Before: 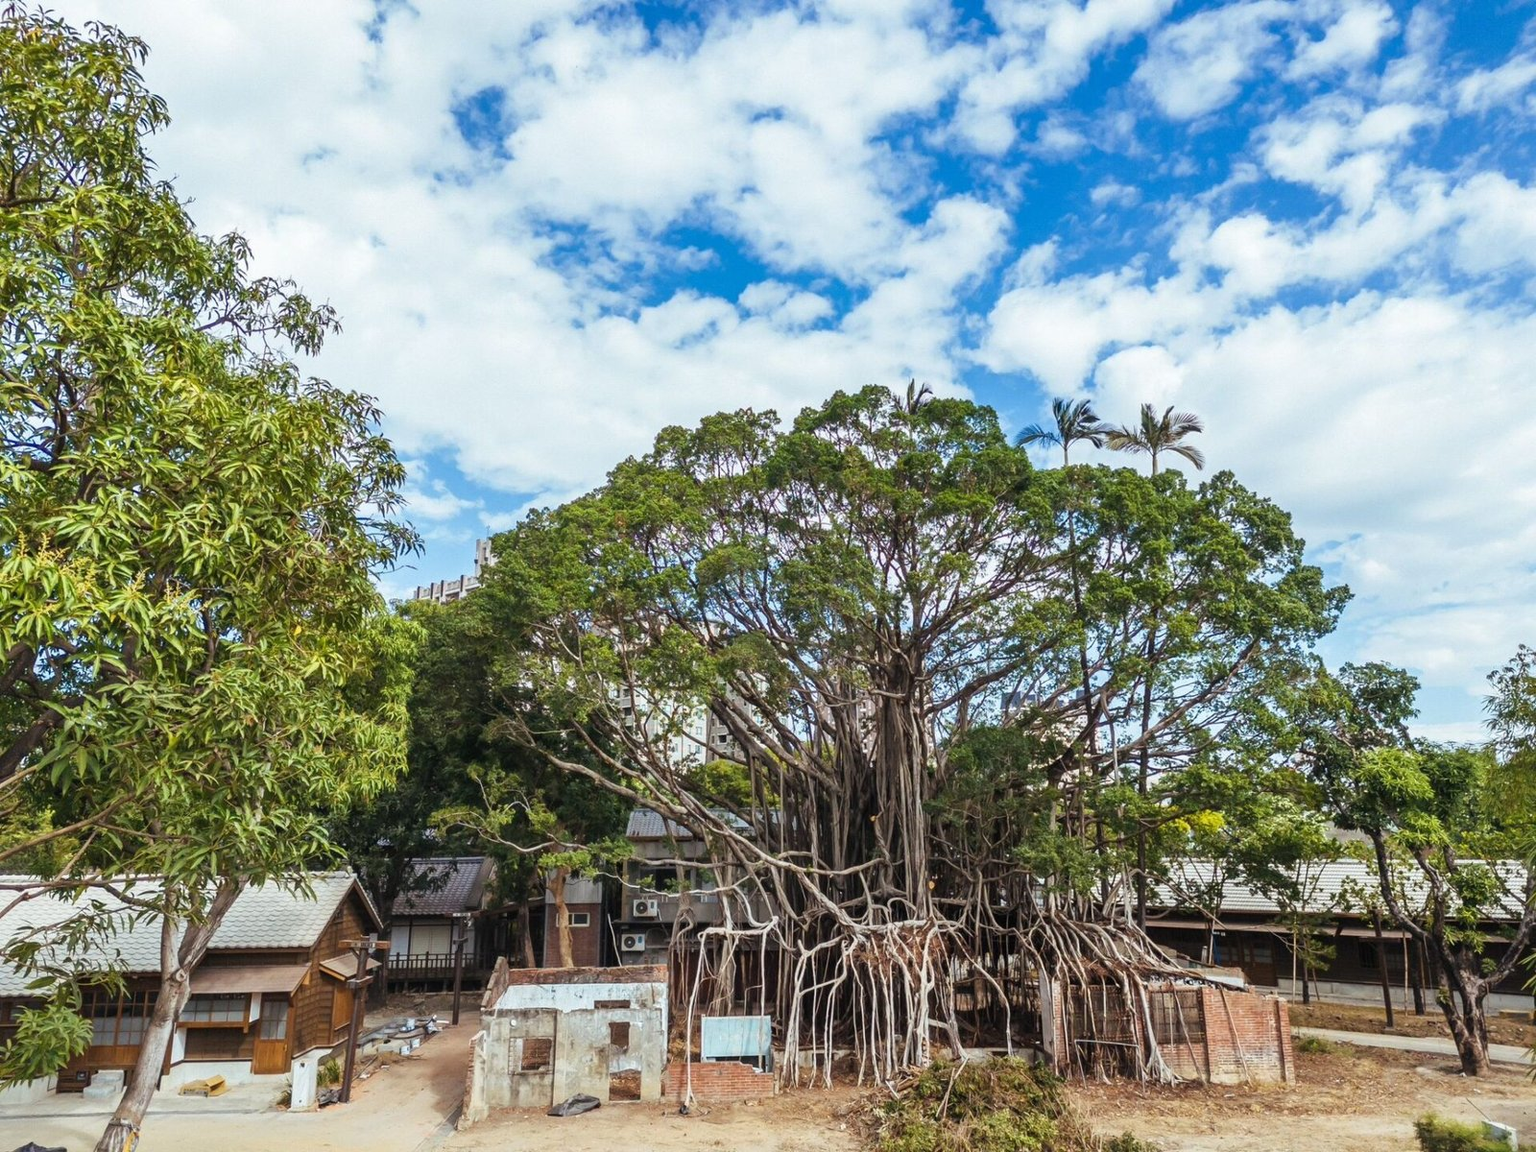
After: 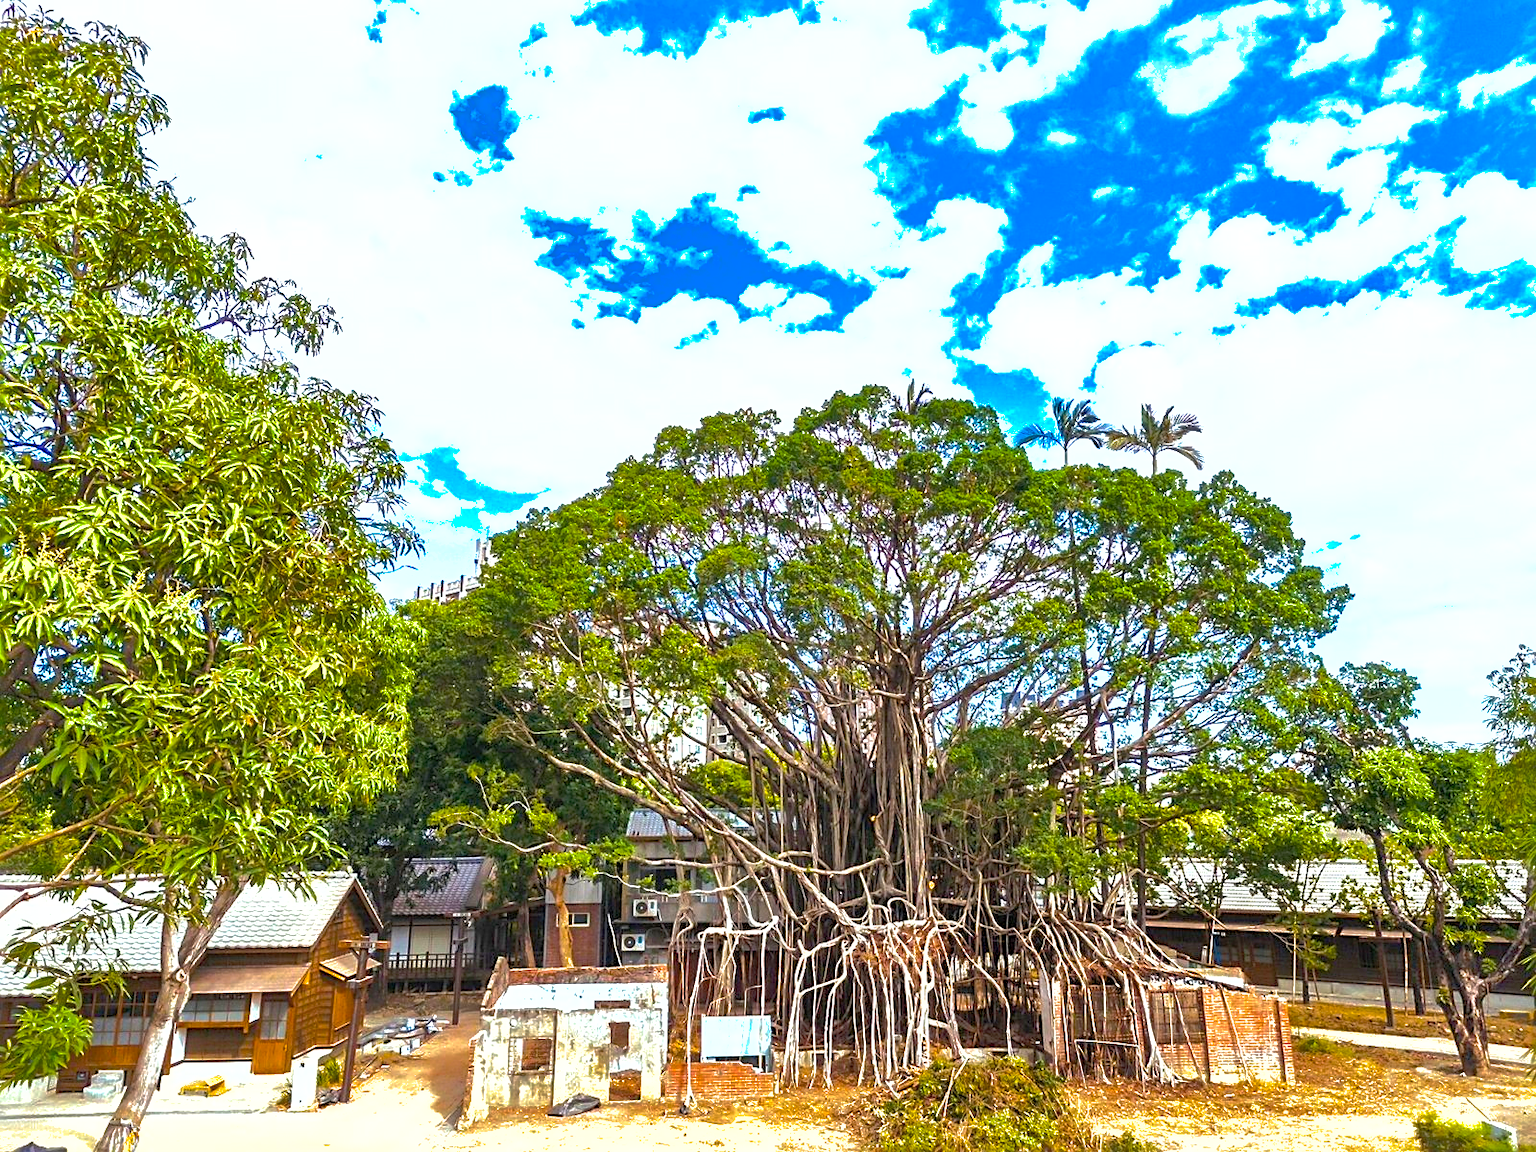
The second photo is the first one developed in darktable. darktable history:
sharpen: on, module defaults
color balance rgb: linear chroma grading › global chroma 10%, perceptual saturation grading › global saturation 40%, perceptual brilliance grading › global brilliance 30%, global vibrance 20%
shadows and highlights: shadows 60, highlights -60
local contrast: mode bilateral grid, contrast 20, coarseness 50, detail 120%, midtone range 0.2
